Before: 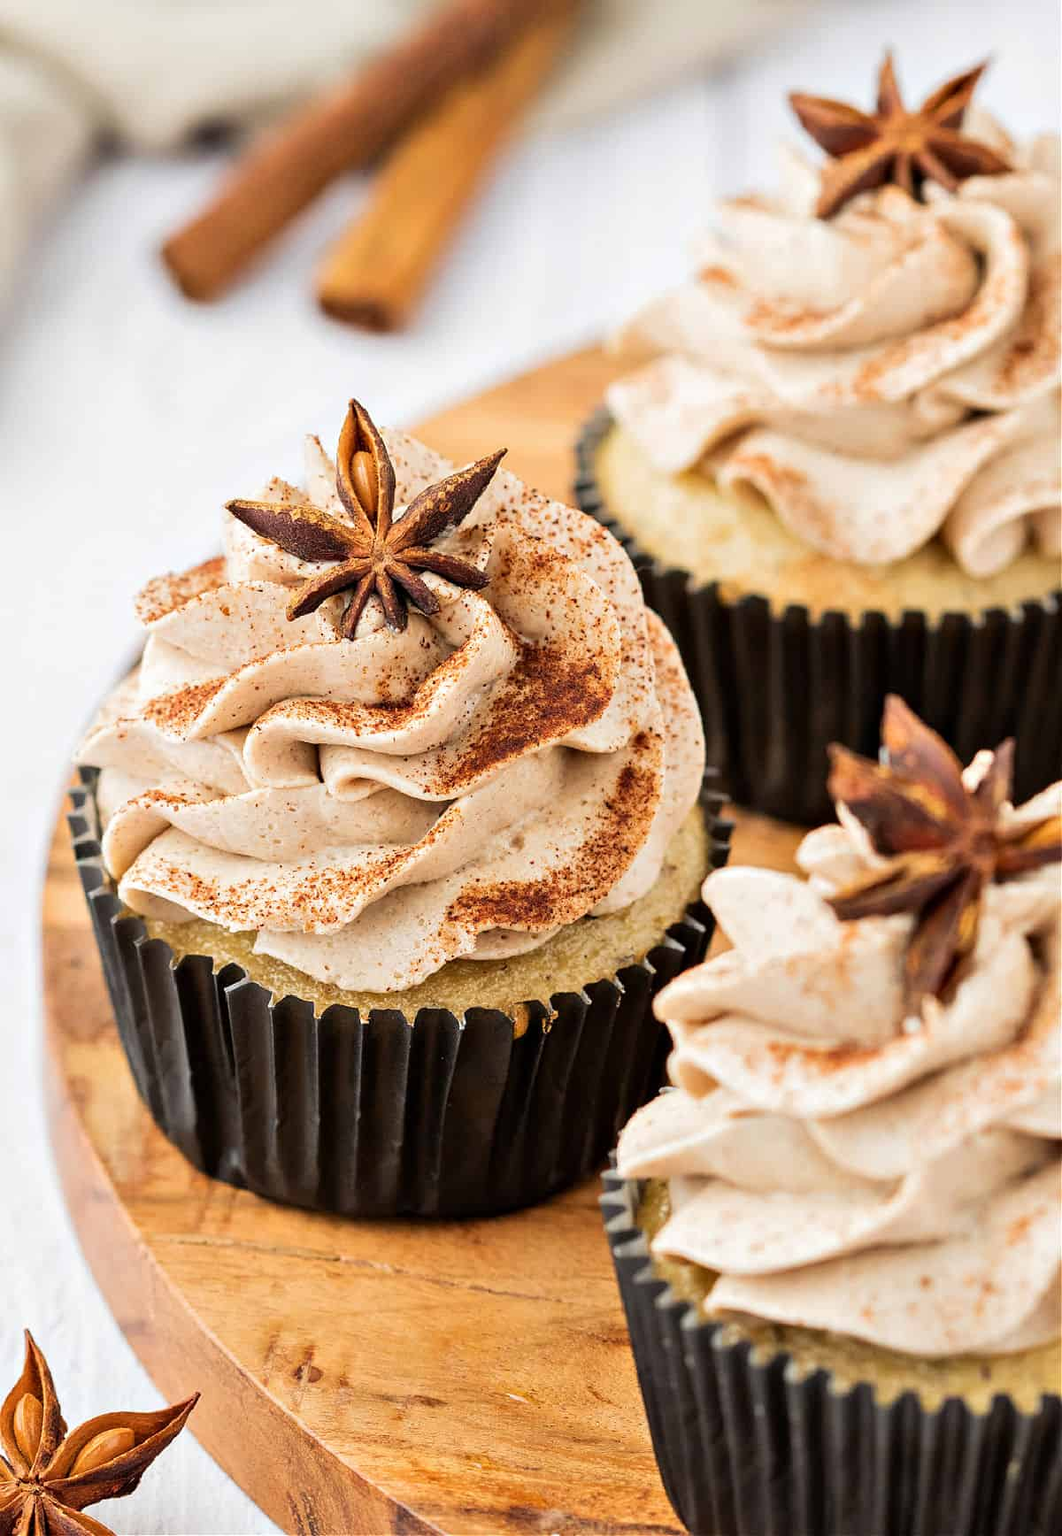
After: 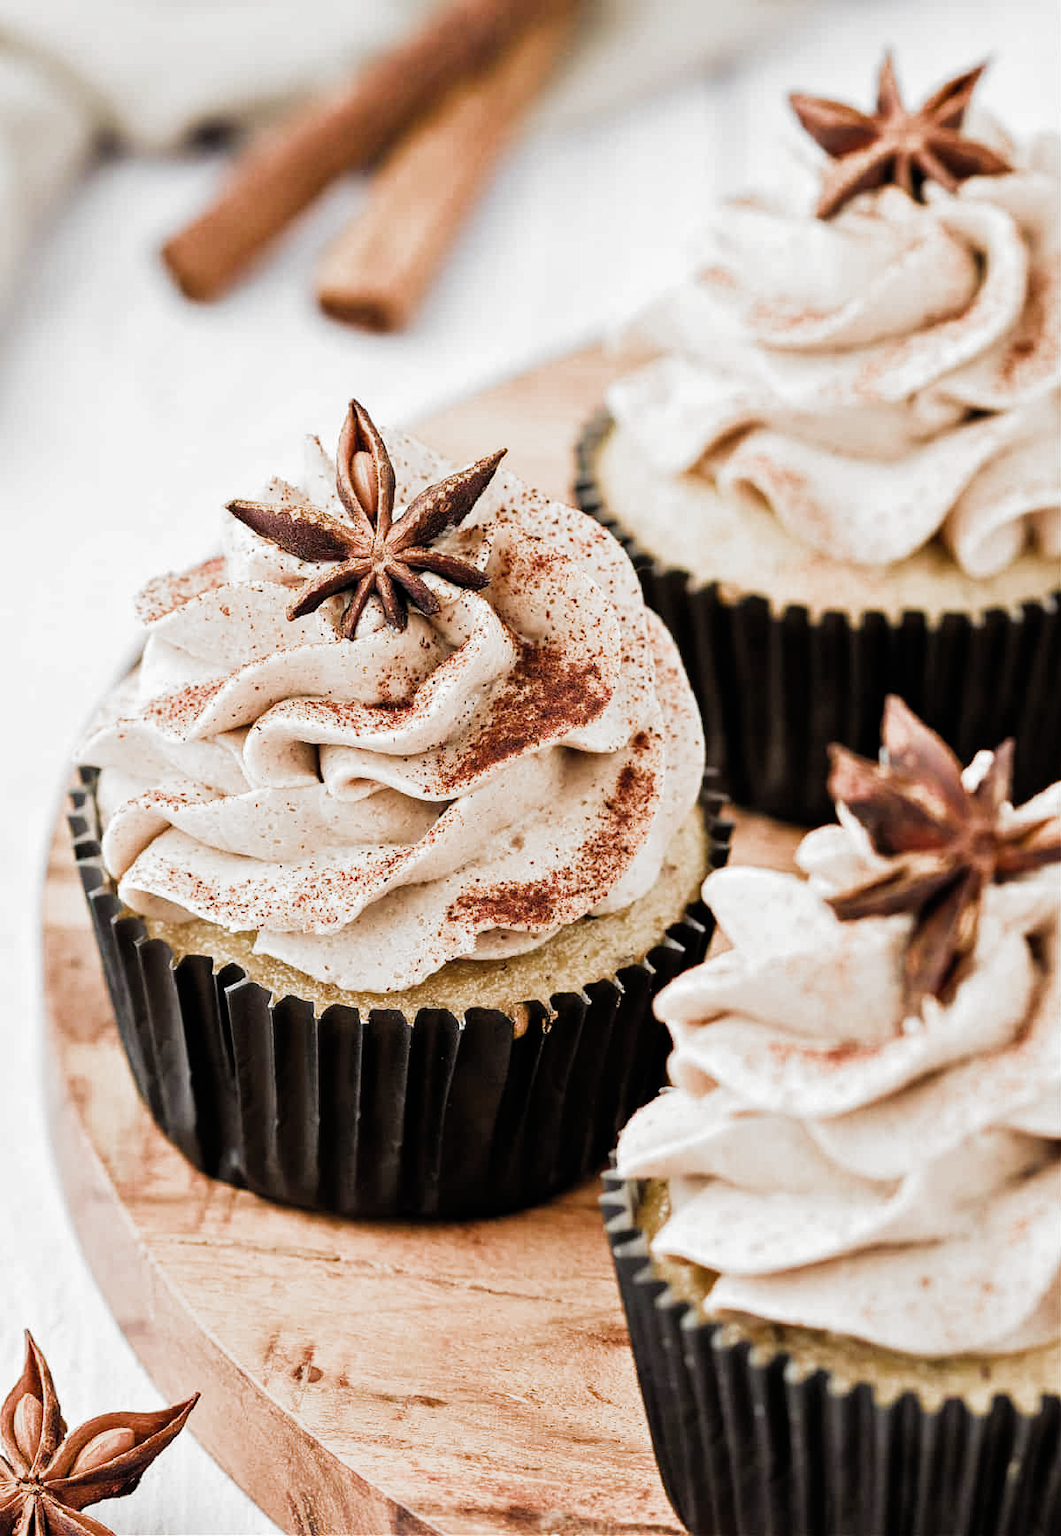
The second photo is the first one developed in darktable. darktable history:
filmic rgb: black relative exposure -8 EV, white relative exposure 2.47 EV, threshold 2.94 EV, hardness 6.32, color science v5 (2021), contrast in shadows safe, contrast in highlights safe, enable highlight reconstruction true
